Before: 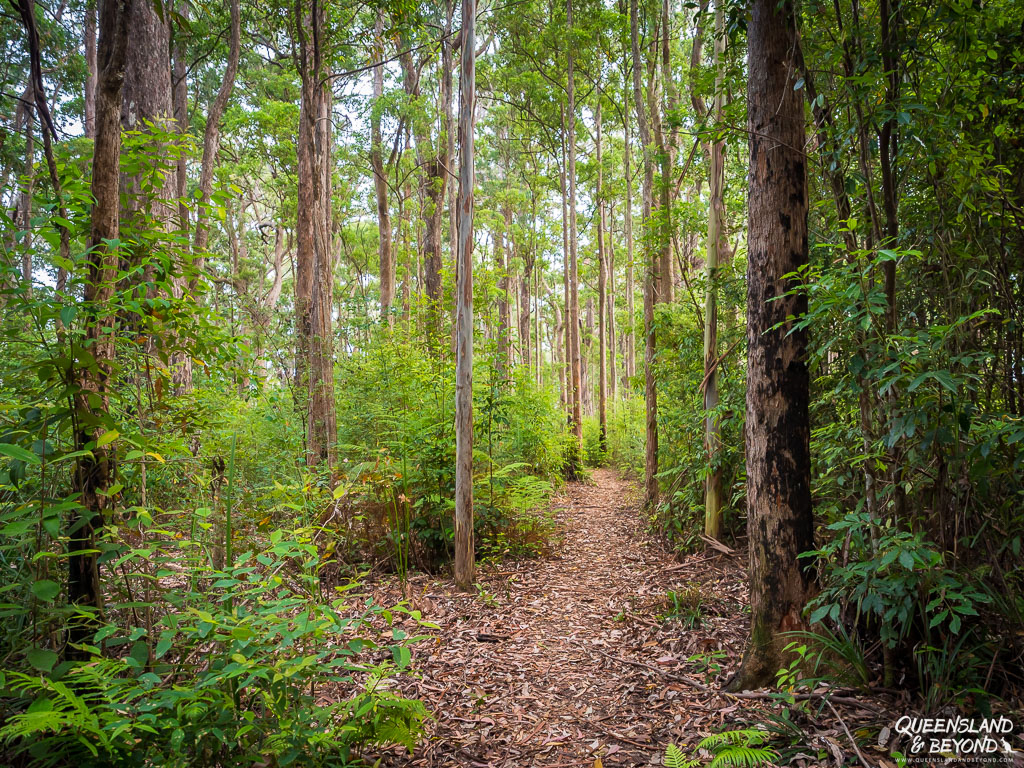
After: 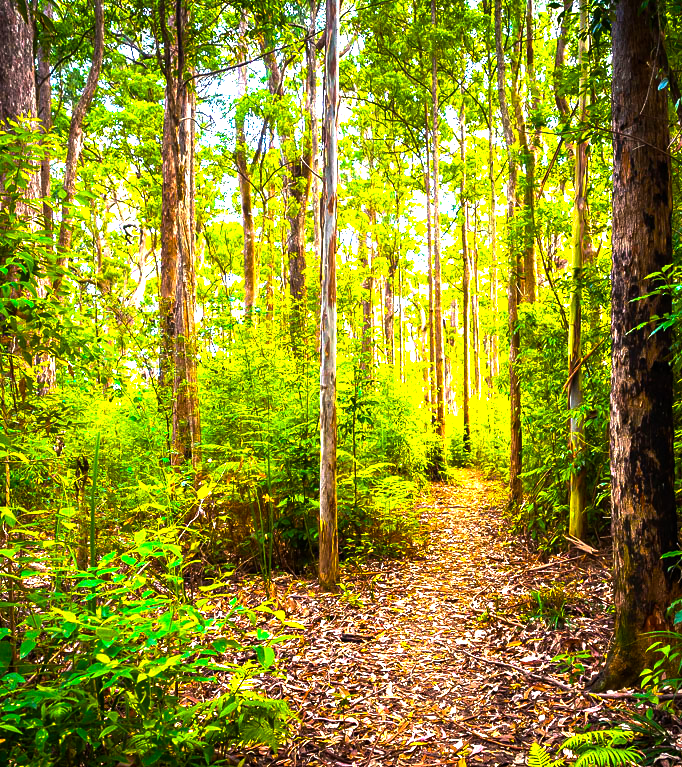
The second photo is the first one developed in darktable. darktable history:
crop and rotate: left 13.342%, right 19.991%
color balance rgb: linear chroma grading › shadows -30%, linear chroma grading › global chroma 35%, perceptual saturation grading › global saturation 75%, perceptual saturation grading › shadows -30%, perceptual brilliance grading › highlights 75%, perceptual brilliance grading › shadows -30%, global vibrance 35%
